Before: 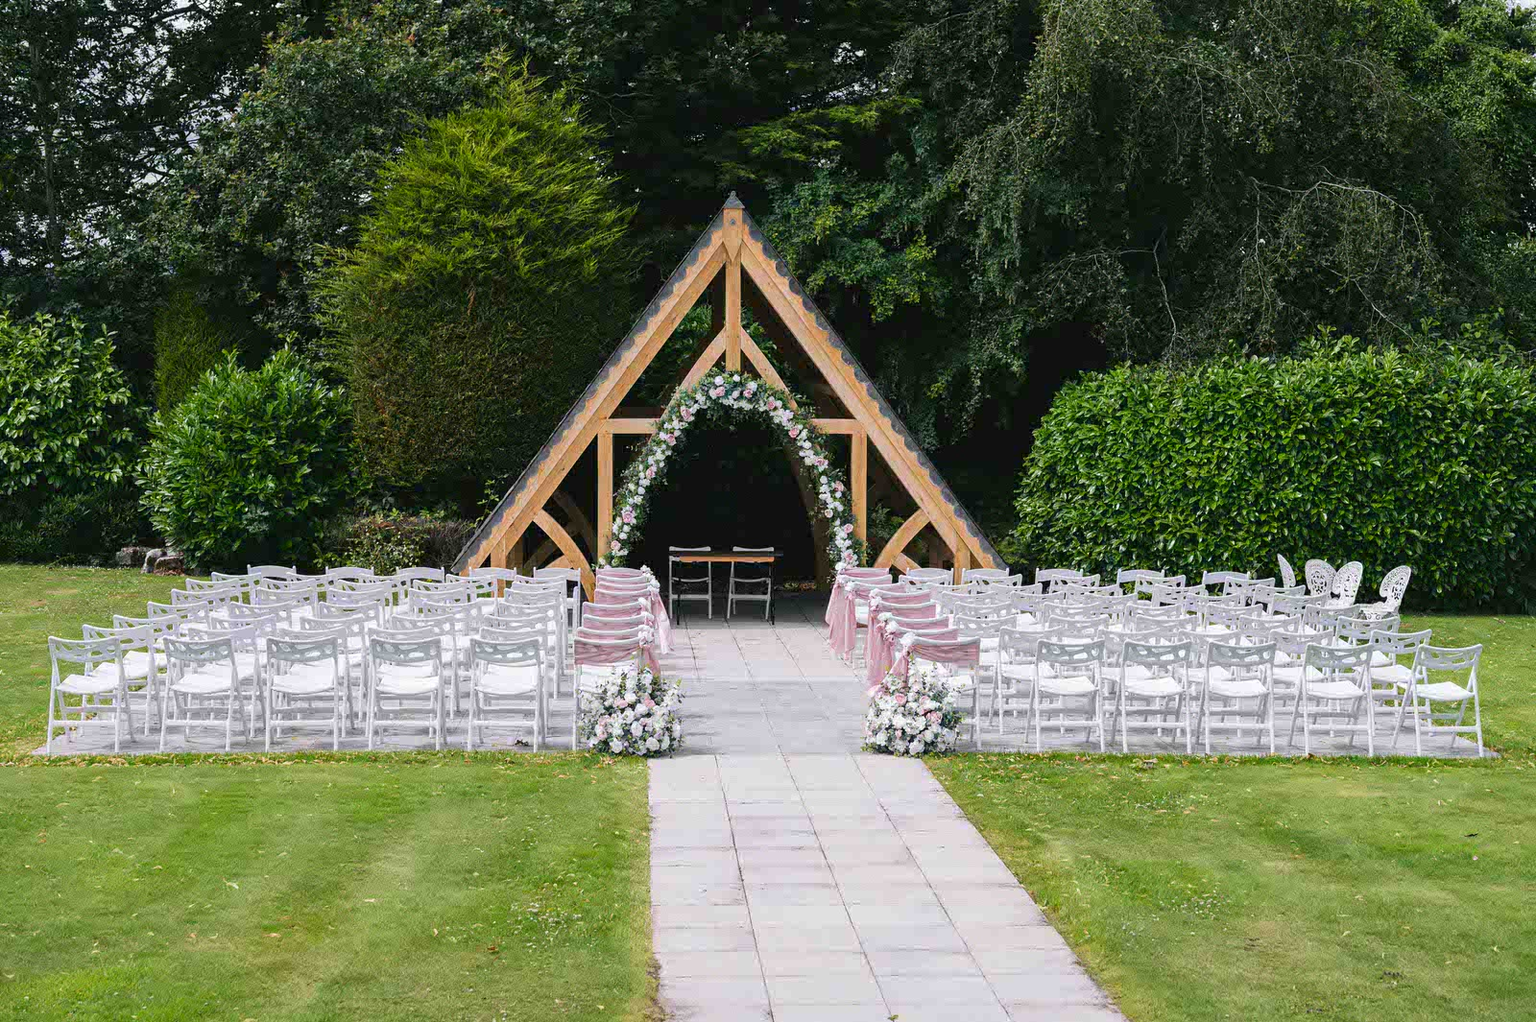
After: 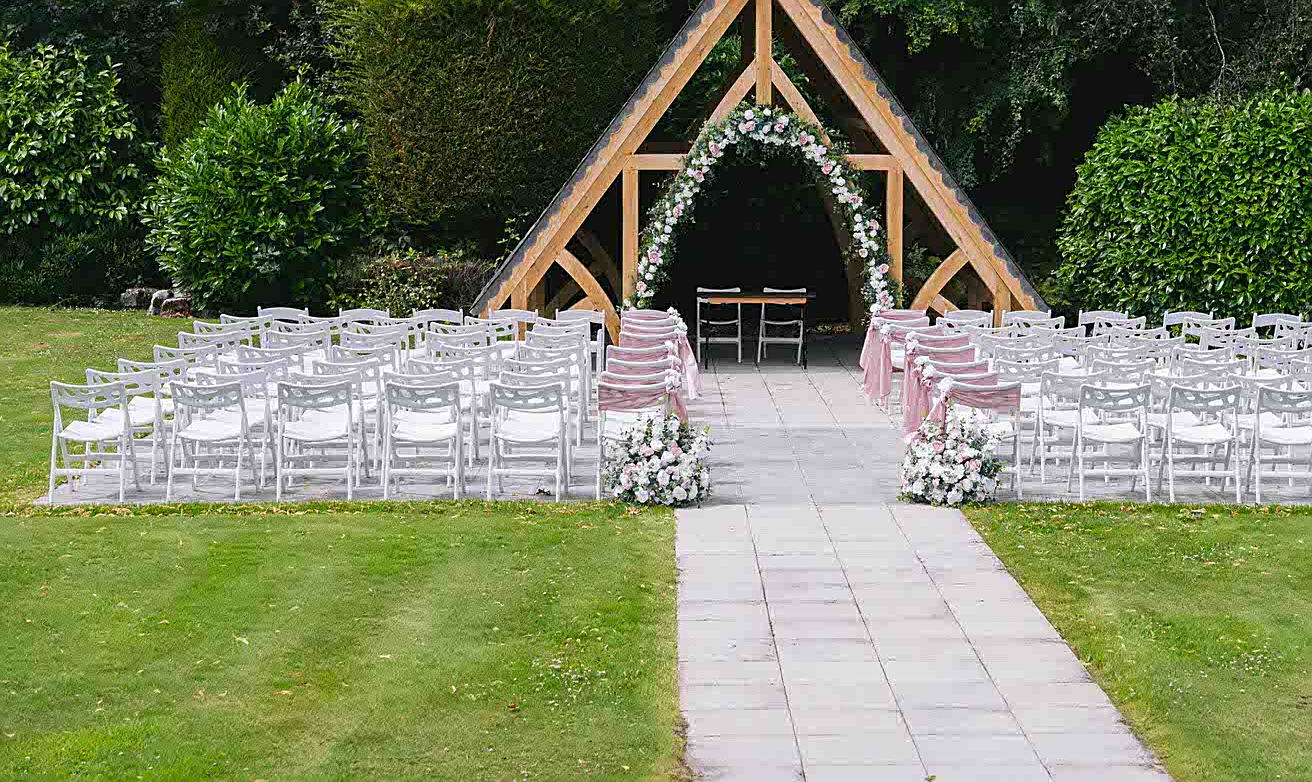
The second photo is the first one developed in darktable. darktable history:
sharpen: on, module defaults
crop: top 26.531%, right 17.959%
vibrance: on, module defaults
